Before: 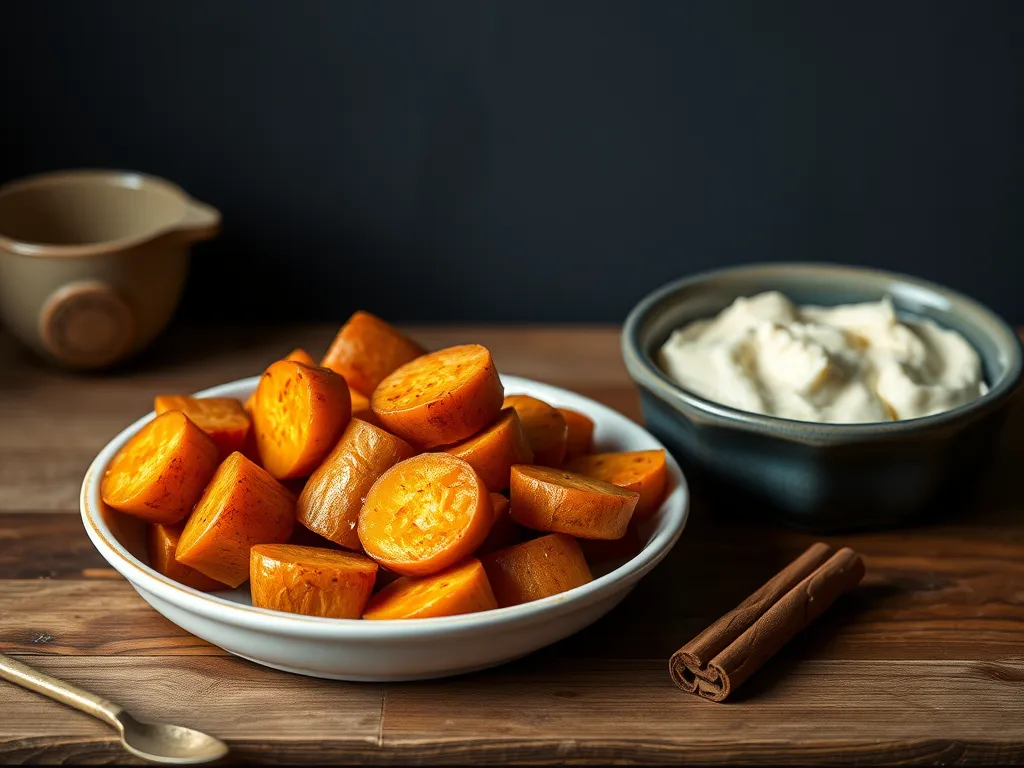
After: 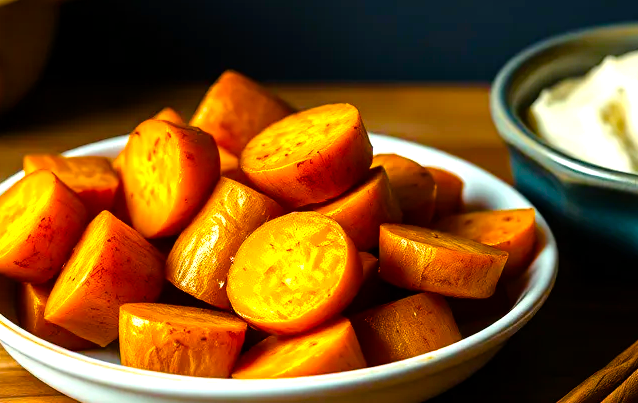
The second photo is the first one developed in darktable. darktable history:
tone equalizer: -8 EV -0.783 EV, -7 EV -0.73 EV, -6 EV -0.617 EV, -5 EV -0.382 EV, -3 EV 0.395 EV, -2 EV 0.6 EV, -1 EV 0.677 EV, +0 EV 0.779 EV
crop: left 12.853%, top 31.437%, right 24.775%, bottom 16.031%
color balance rgb: linear chroma grading › global chroma 50%, perceptual saturation grading › global saturation 20%, perceptual saturation grading › highlights -24.959%, perceptual saturation grading › shadows 24.655%, global vibrance 29.717%
